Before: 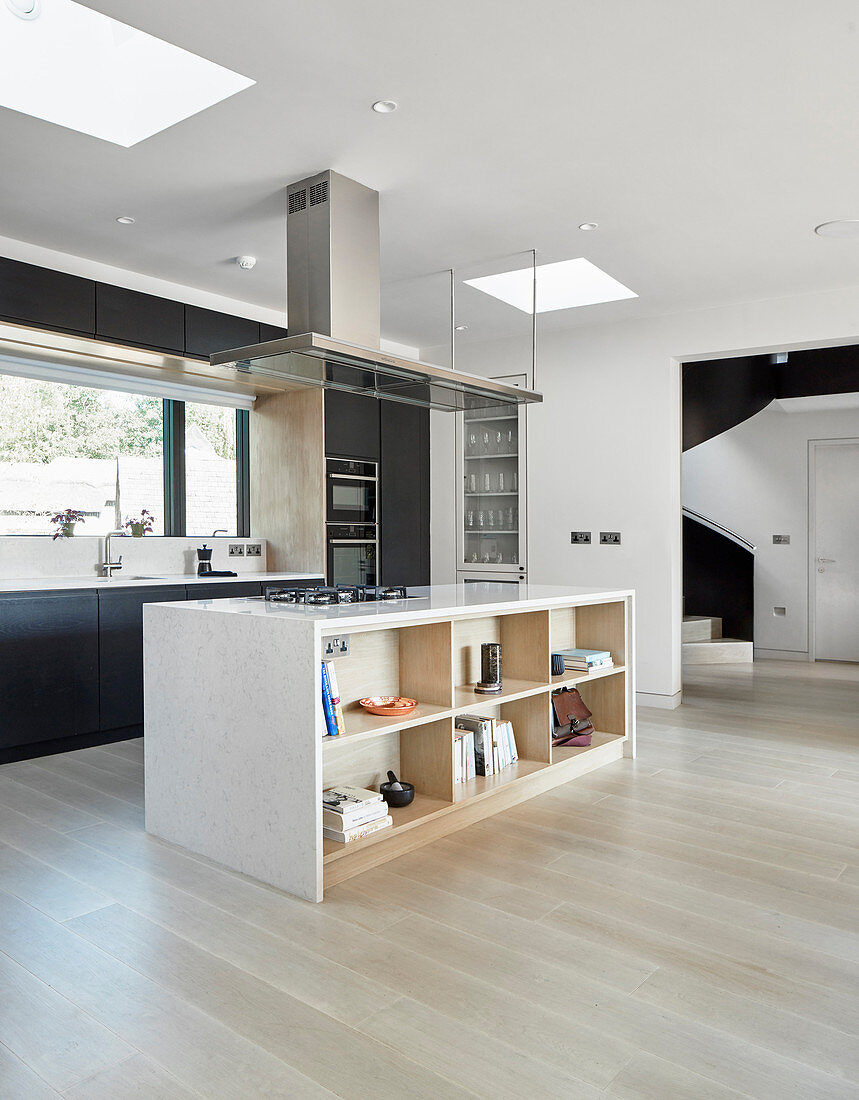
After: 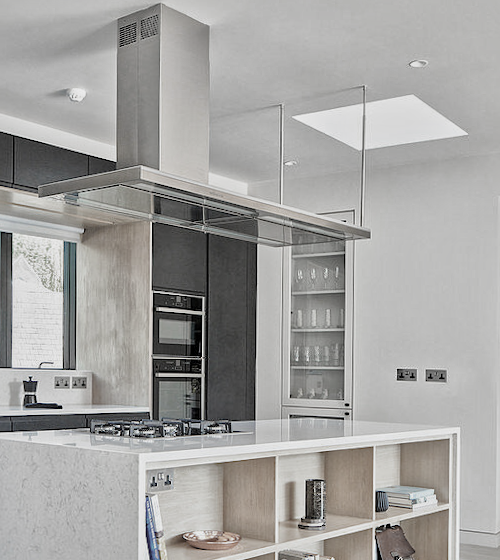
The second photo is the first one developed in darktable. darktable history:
crop: left 20.932%, top 15.471%, right 21.848%, bottom 34.081%
shadows and highlights: soften with gaussian
global tonemap: drago (1, 100), detail 1
rotate and perspective: rotation 0.8°, automatic cropping off
color zones: curves: ch0 [(0, 0.487) (0.241, 0.395) (0.434, 0.373) (0.658, 0.412) (0.838, 0.487)]; ch1 [(0, 0) (0.053, 0.053) (0.211, 0.202) (0.579, 0.259) (0.781, 0.241)]
tone equalizer: -8 EV -0.002 EV, -7 EV 0.005 EV, -6 EV -0.008 EV, -5 EV 0.007 EV, -4 EV -0.042 EV, -3 EV -0.233 EV, -2 EV -0.662 EV, -1 EV -0.983 EV, +0 EV -0.969 EV, smoothing diameter 2%, edges refinement/feathering 20, mask exposure compensation -1.57 EV, filter diffusion 5
